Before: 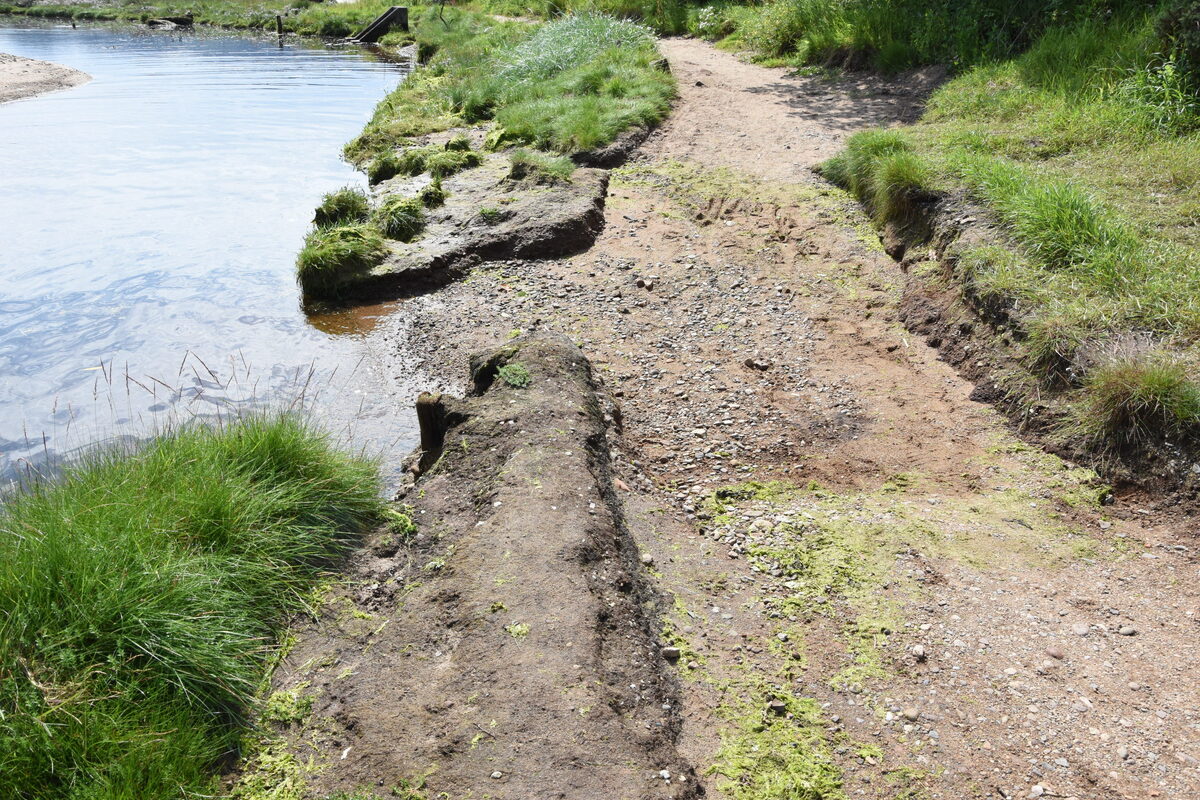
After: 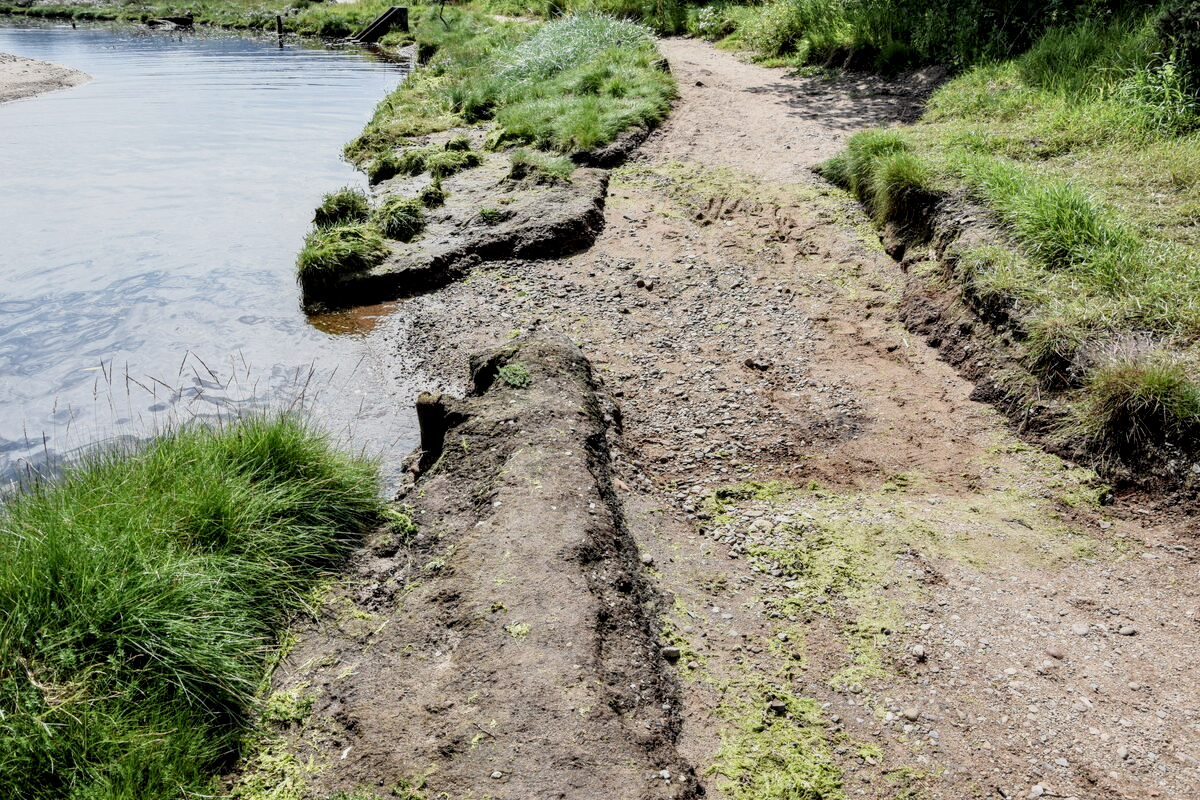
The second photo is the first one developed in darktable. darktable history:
tone equalizer: smoothing diameter 2.05%, edges refinement/feathering 24.07, mask exposure compensation -1.57 EV, filter diffusion 5
local contrast: detail 160%
filmic rgb: black relative exposure -7.65 EV, white relative exposure 4.56 EV, hardness 3.61, iterations of high-quality reconstruction 0
